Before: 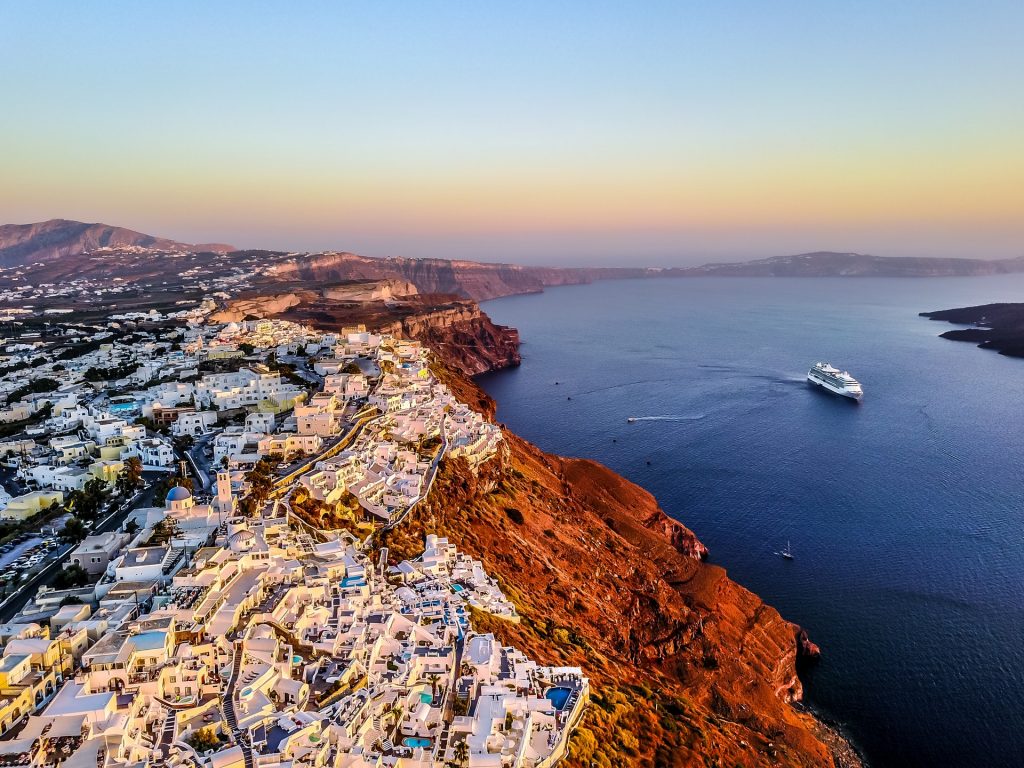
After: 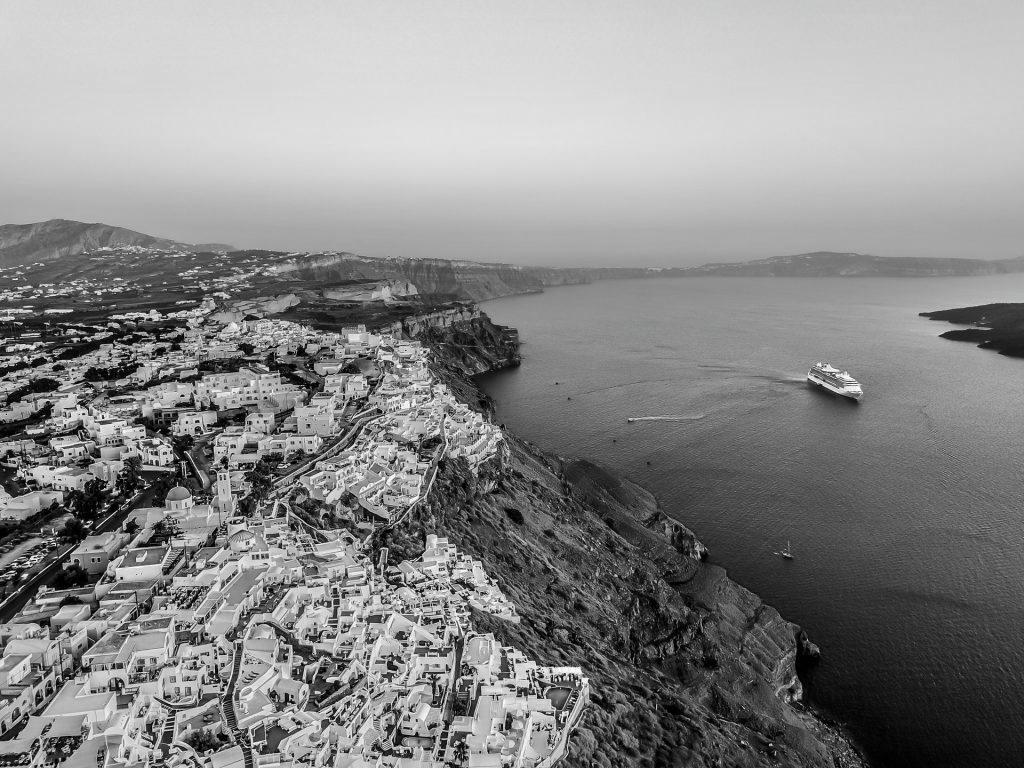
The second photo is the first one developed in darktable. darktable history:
color calibration: output gray [0.22, 0.42, 0.37, 0], illuminant as shot in camera, x 0.385, y 0.38, temperature 3989.56 K
exposure: exposure -0.065 EV, compensate highlight preservation false
color balance rgb: perceptual saturation grading › global saturation 31.175%, global vibrance 16.007%, saturation formula JzAzBz (2021)
